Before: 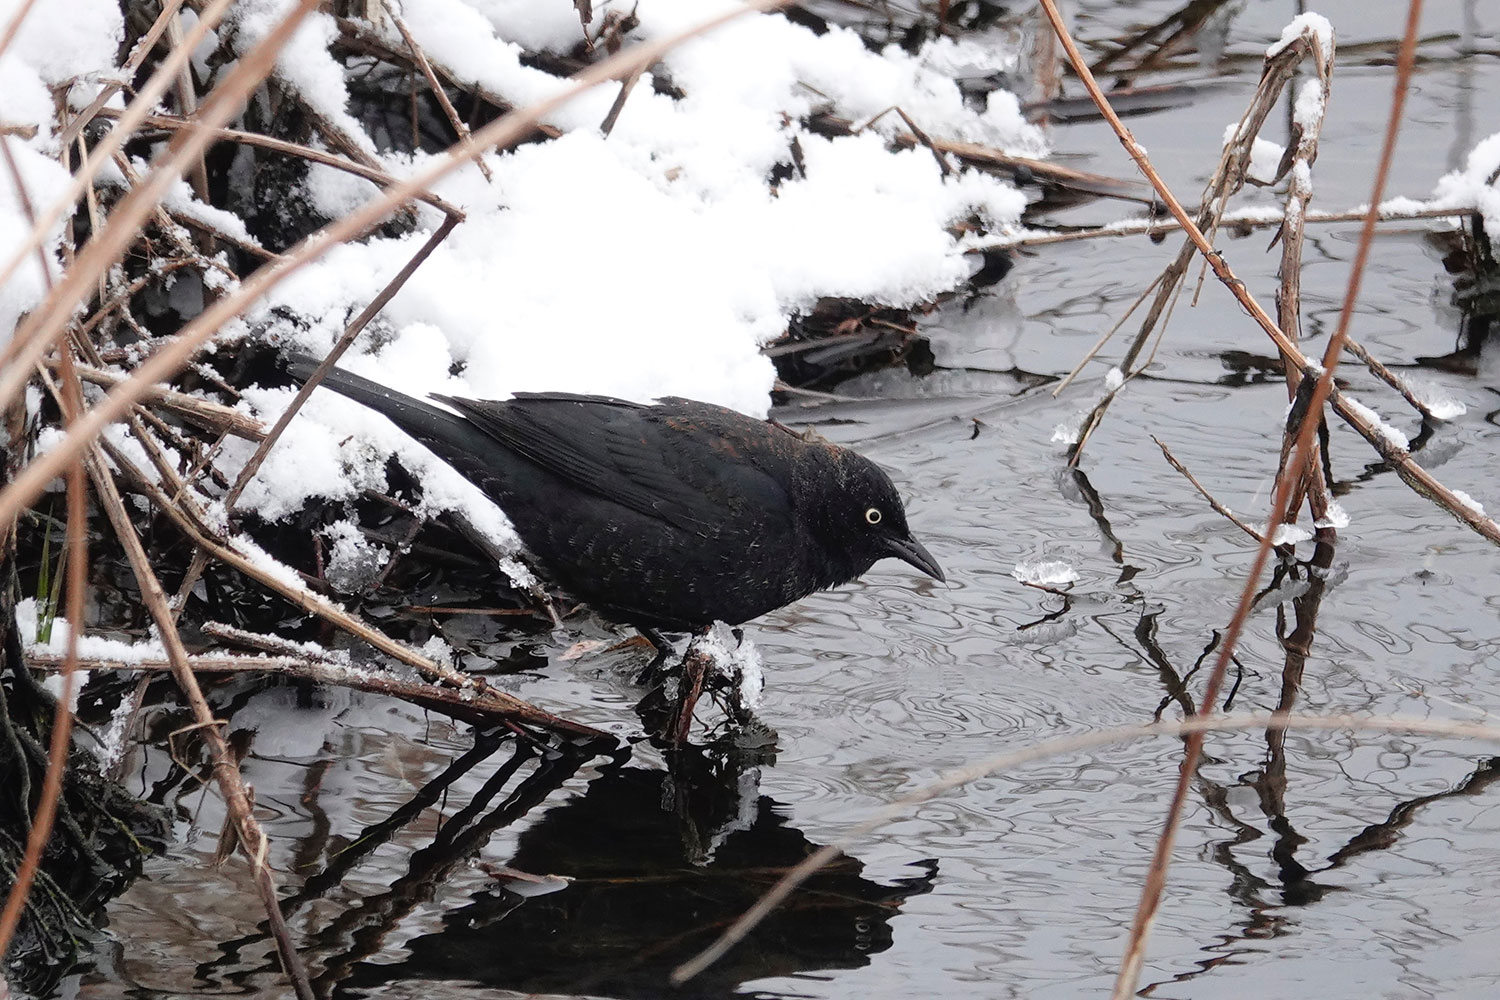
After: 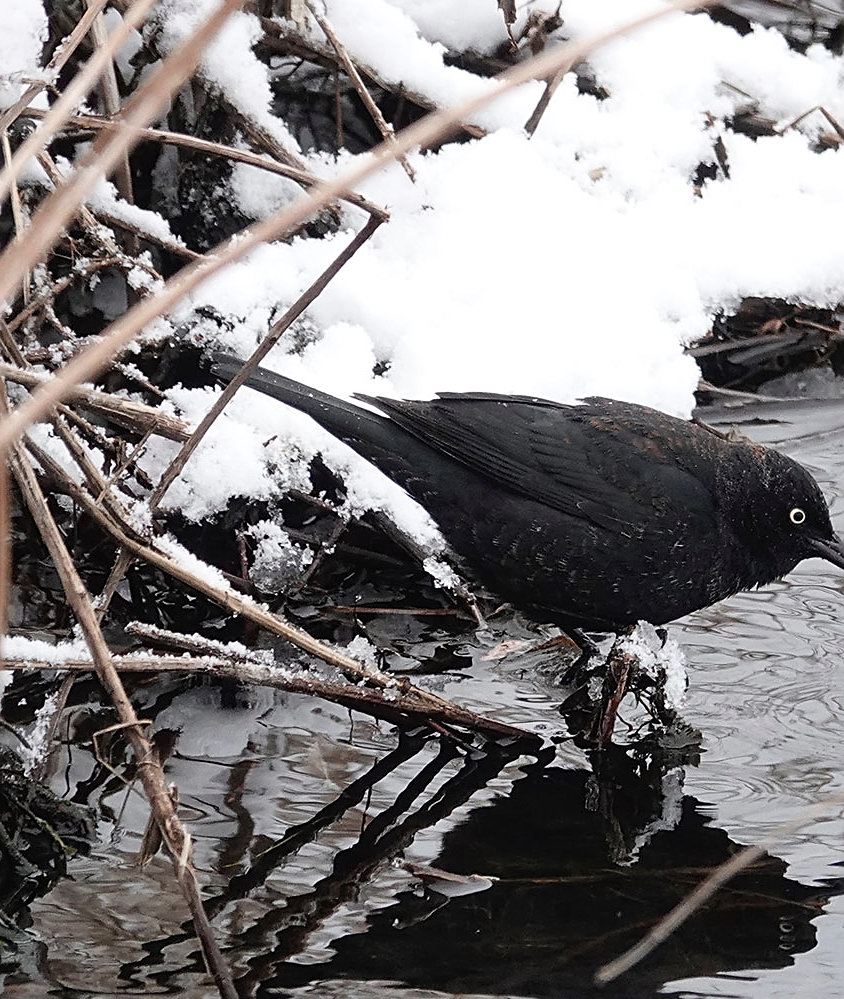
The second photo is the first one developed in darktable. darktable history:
crop: left 5.114%, right 38.589%
shadows and highlights: shadows 30.86, highlights 0, soften with gaussian
contrast brightness saturation: contrast 0.11, saturation -0.17
sharpen: on, module defaults
